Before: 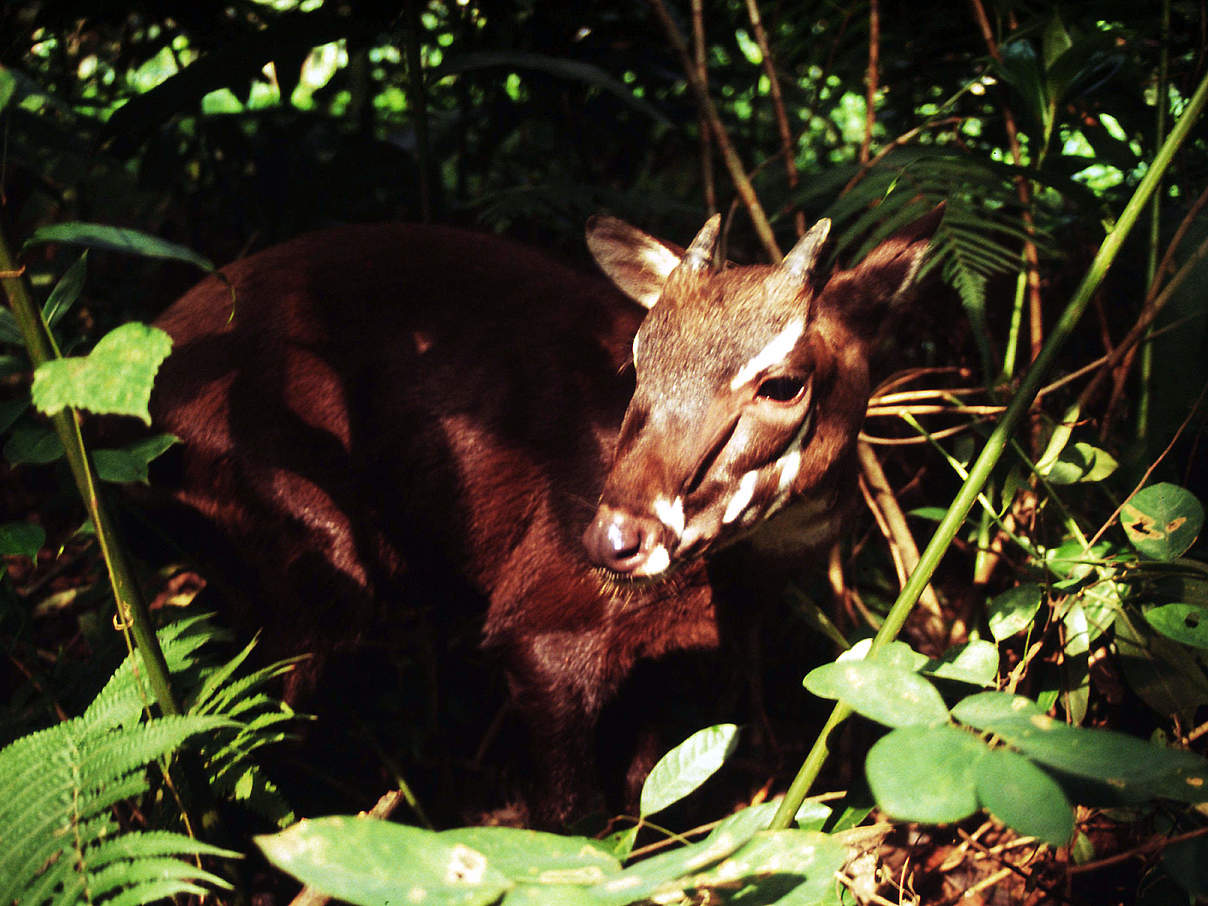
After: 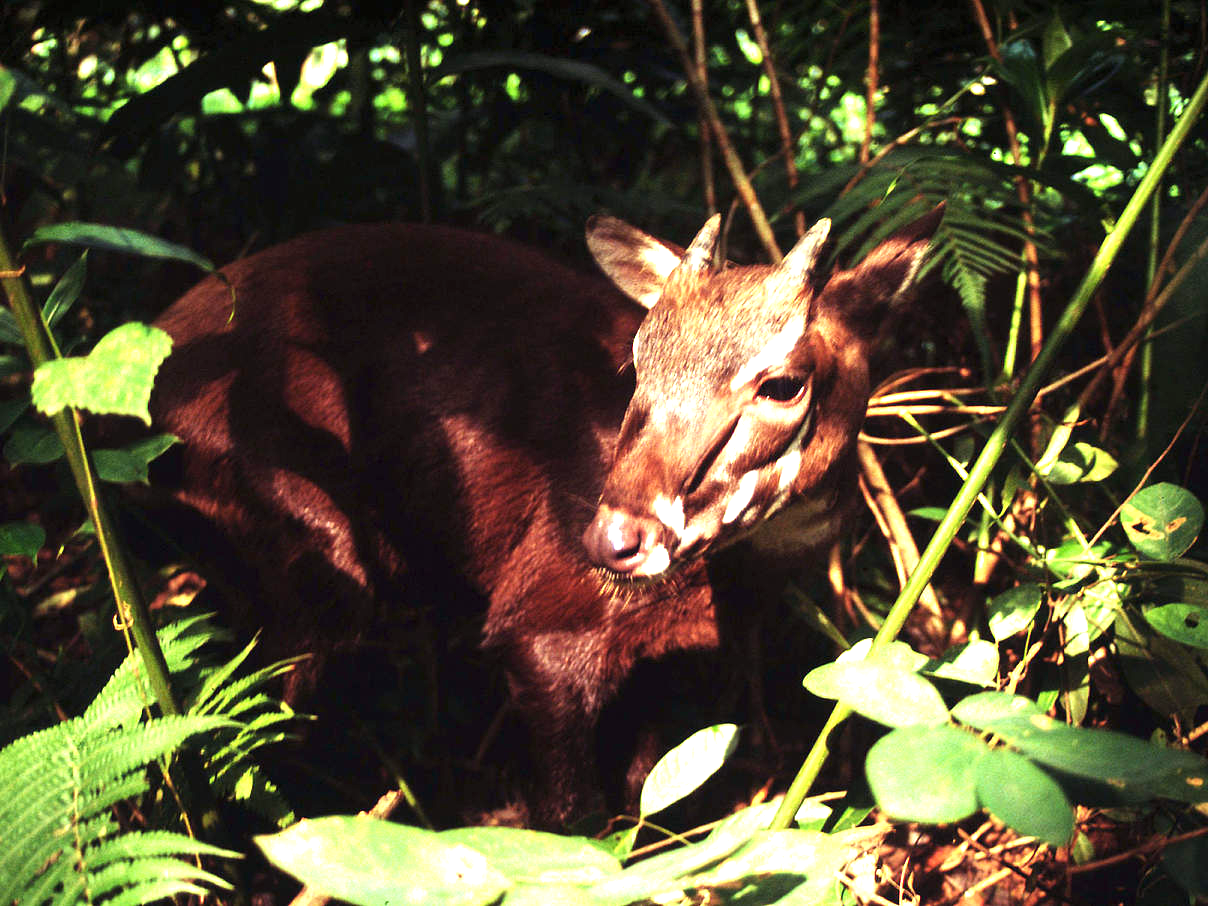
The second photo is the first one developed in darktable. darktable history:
exposure: black level correction 0, exposure 0.901 EV, compensate highlight preservation false
